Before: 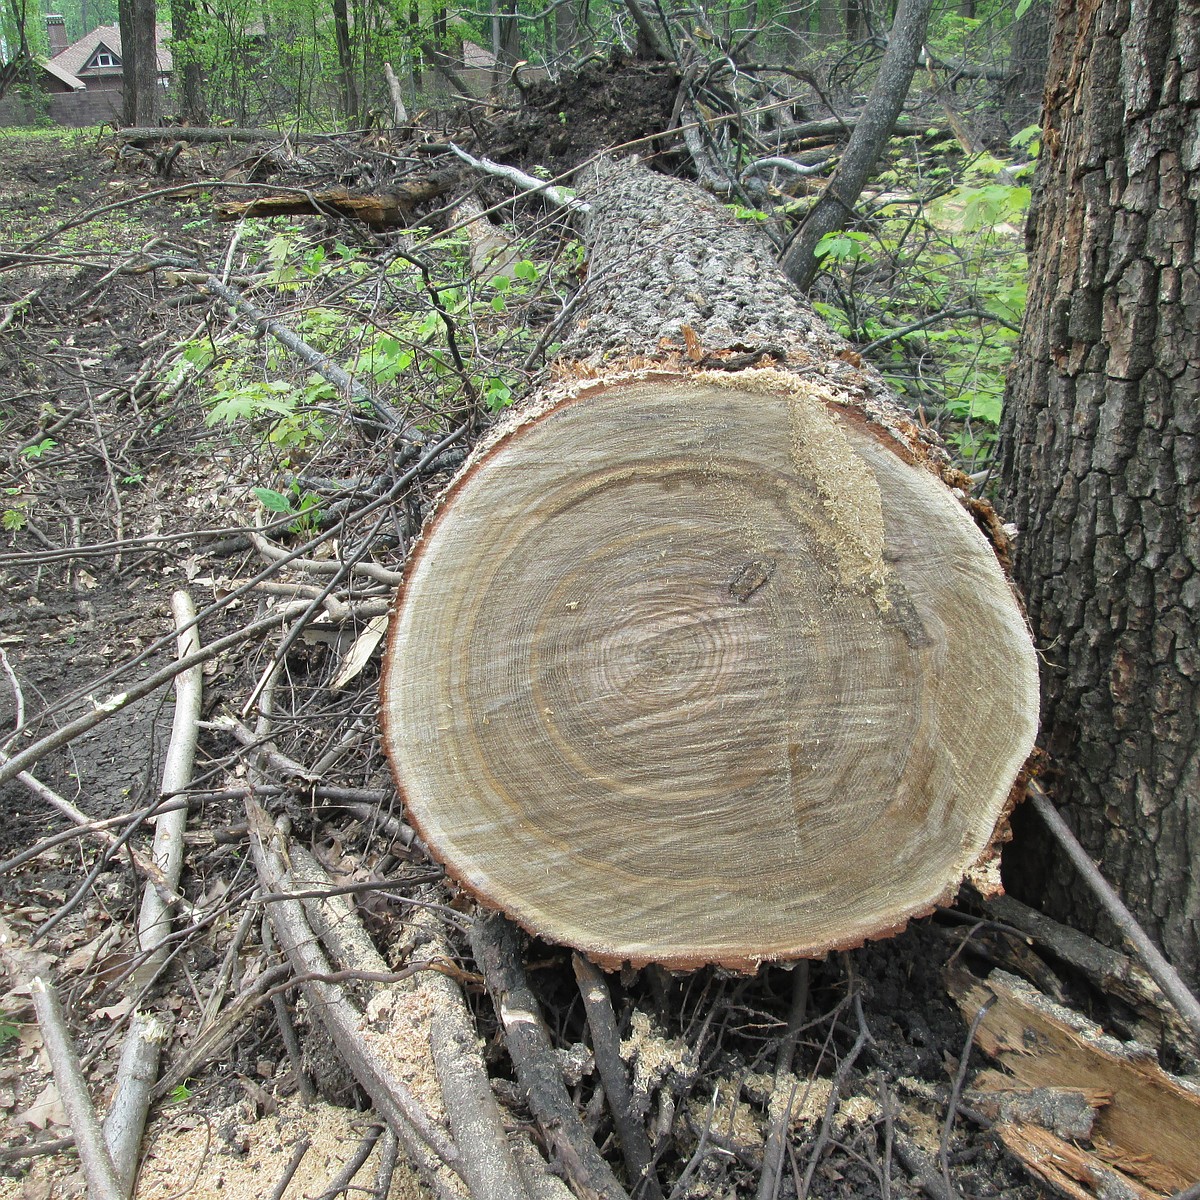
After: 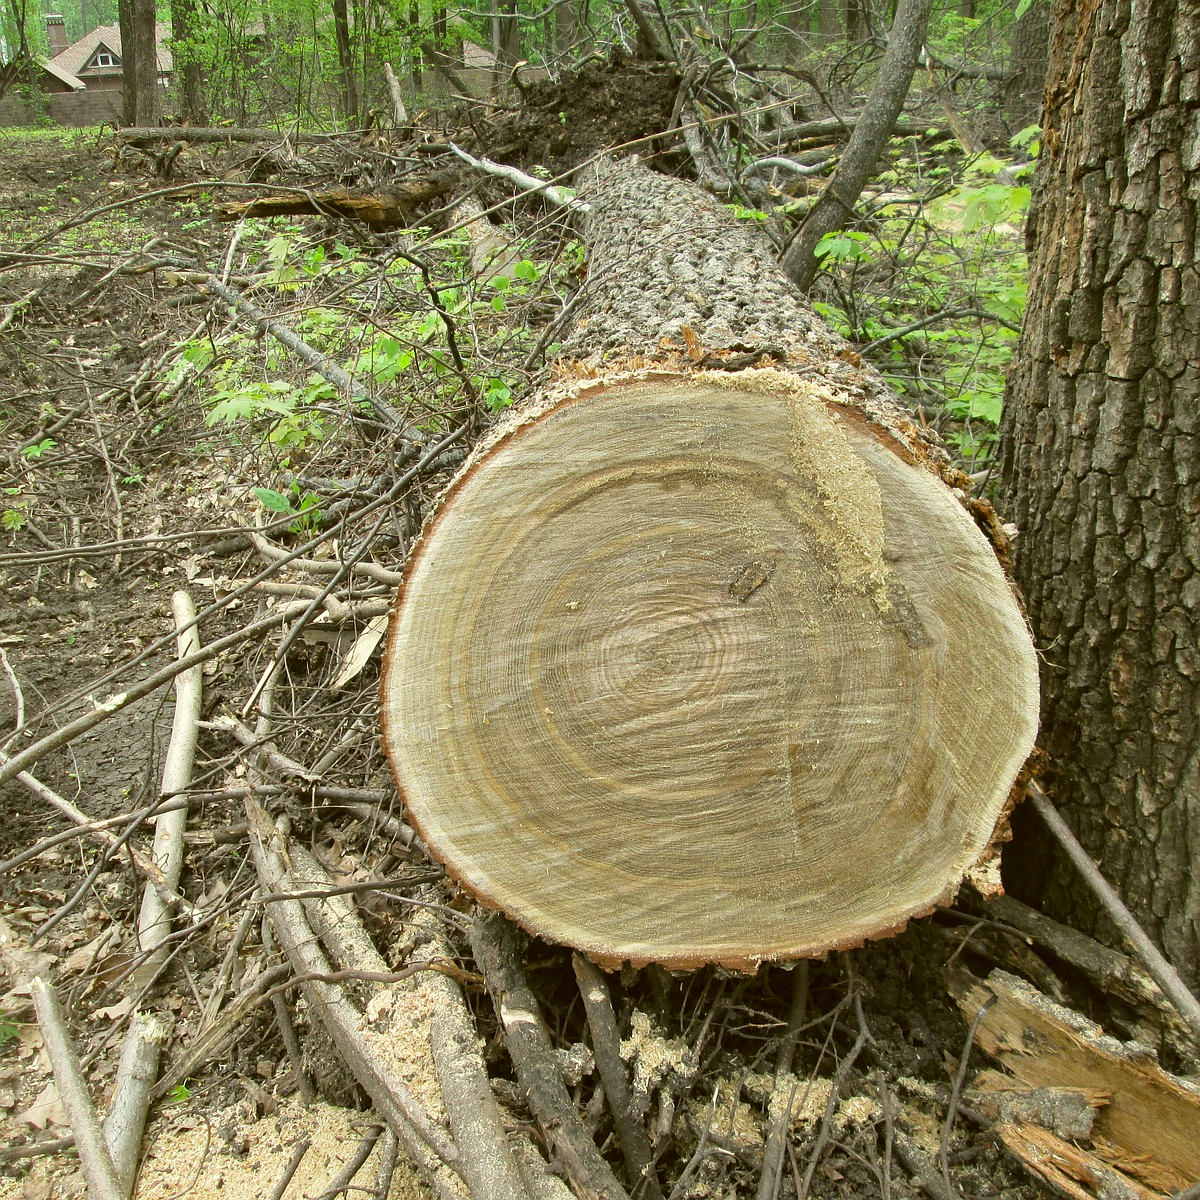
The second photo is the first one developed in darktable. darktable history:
base curve: curves: ch0 [(0, 0) (0.472, 0.508) (1, 1)]
color correction: highlights a* -1.43, highlights b* 10.12, shadows a* 0.395, shadows b* 19.35
